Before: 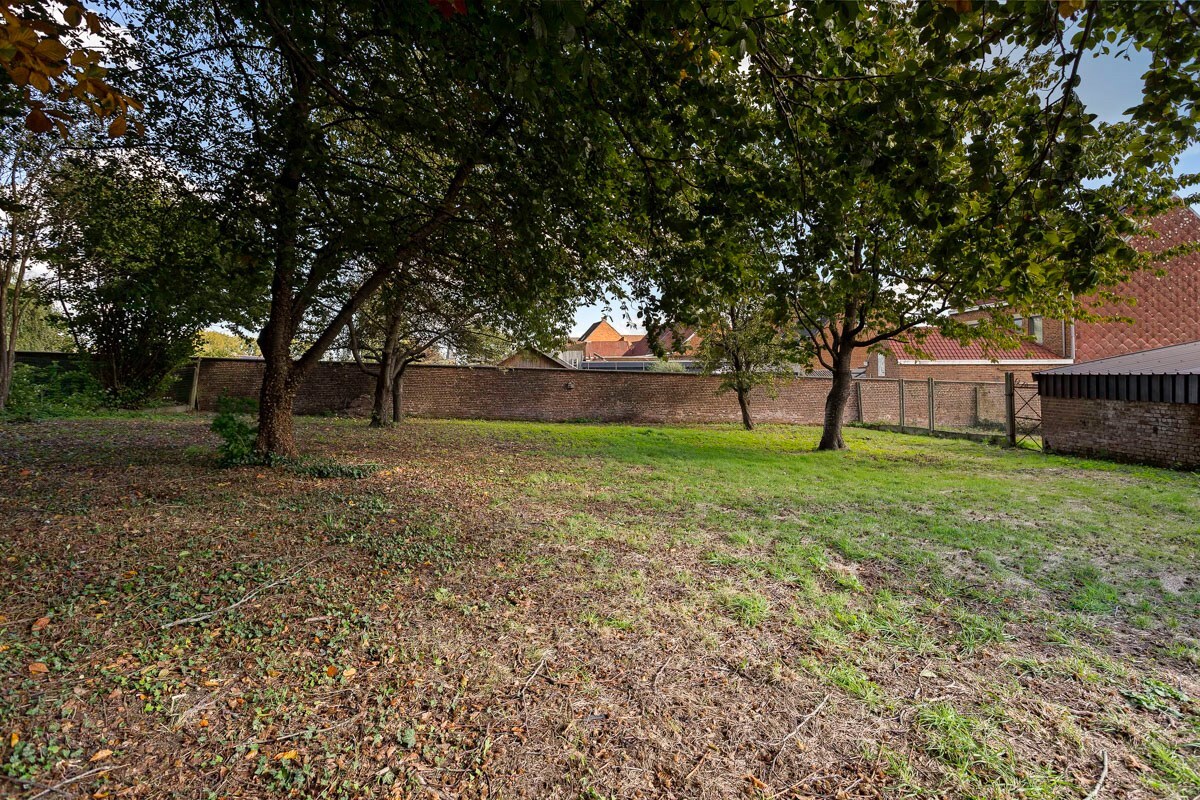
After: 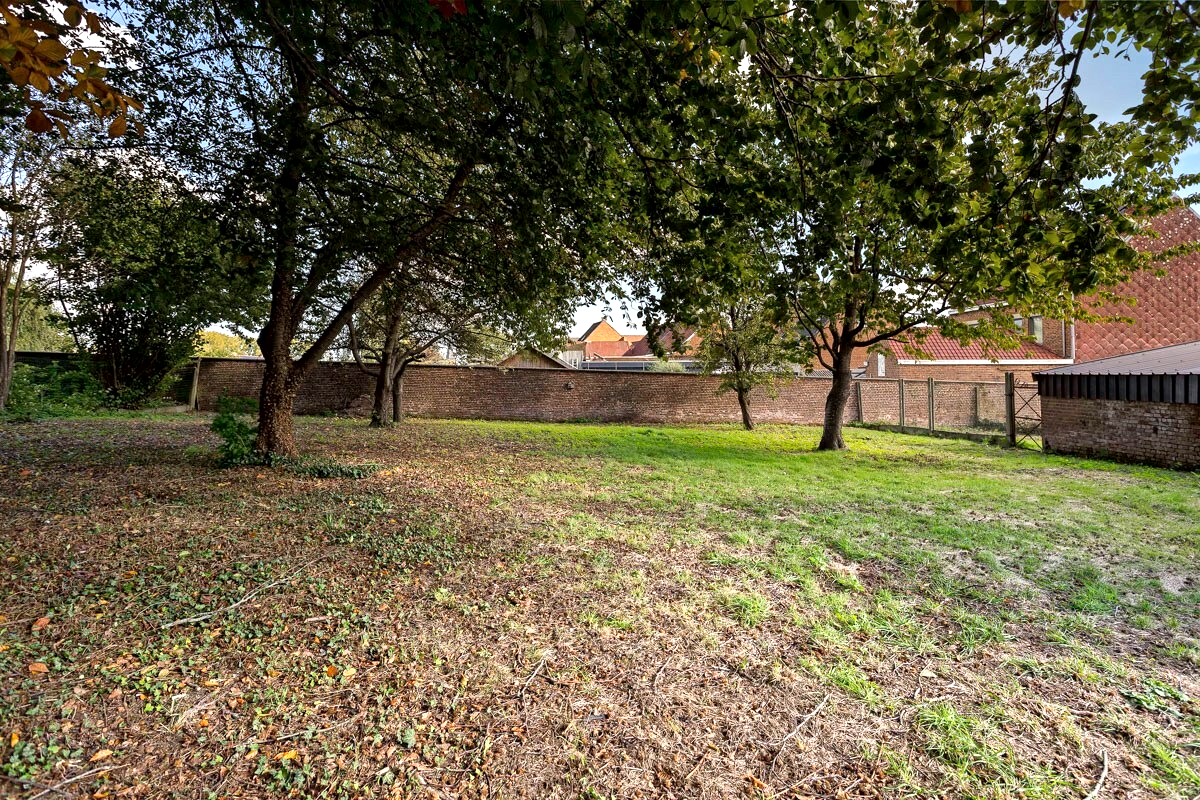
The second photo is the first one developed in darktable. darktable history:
local contrast: mode bilateral grid, contrast 20, coarseness 49, detail 132%, midtone range 0.2
exposure: black level correction 0.001, exposure 0.499 EV, compensate highlight preservation false
